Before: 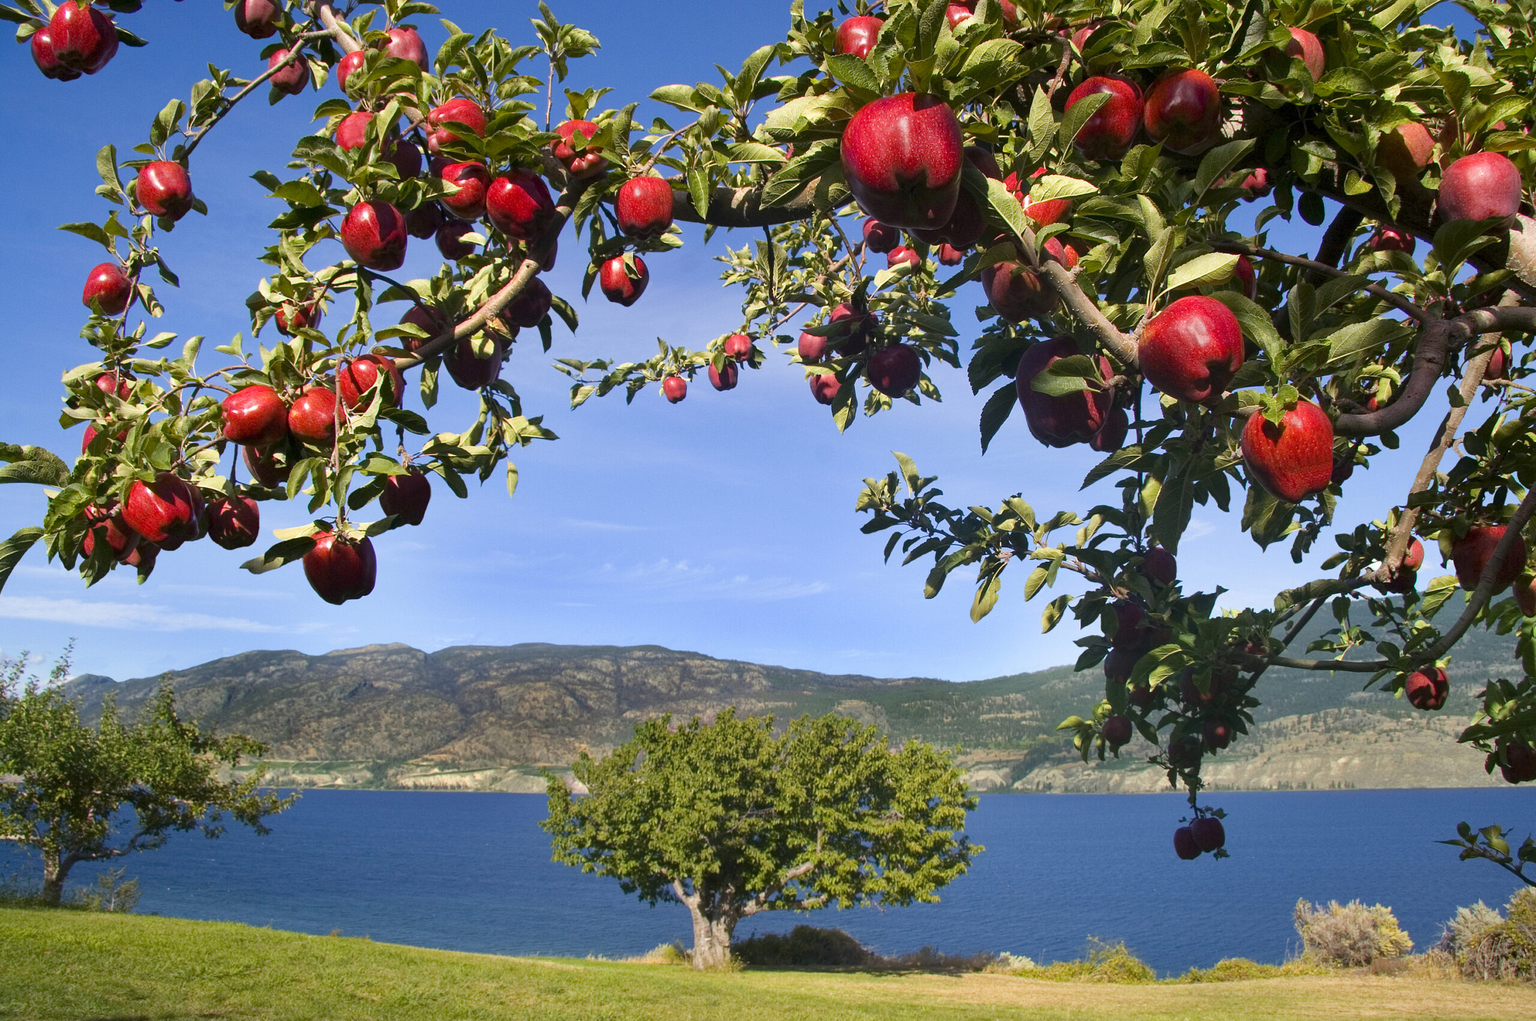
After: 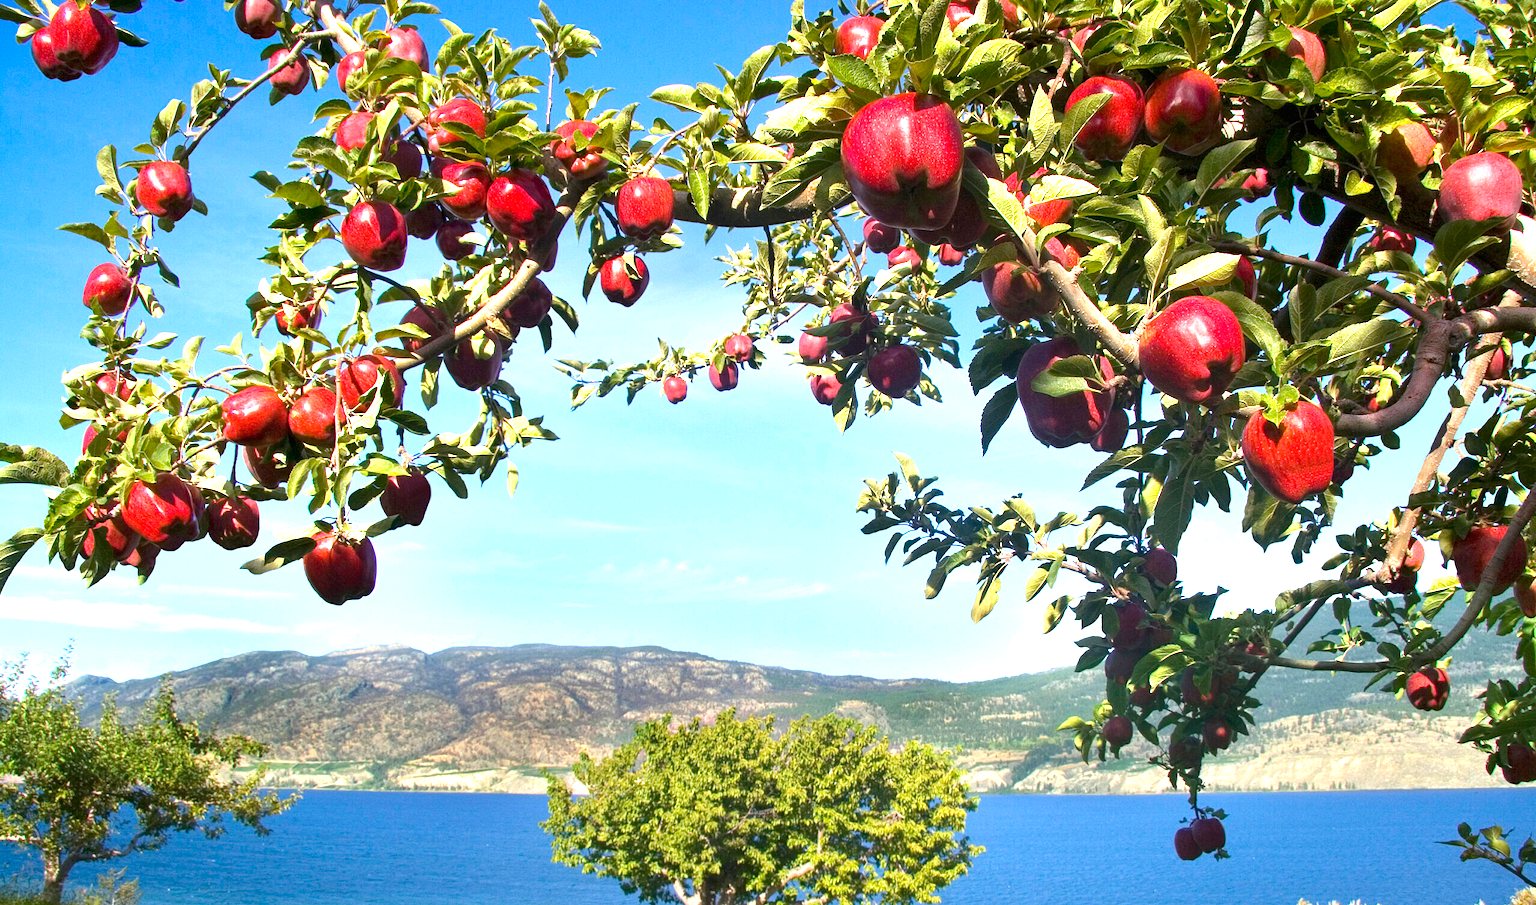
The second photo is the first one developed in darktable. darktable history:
crop and rotate: top 0%, bottom 11.385%
exposure: black level correction 0, exposure 1.296 EV, compensate exposure bias true, compensate highlight preservation false
